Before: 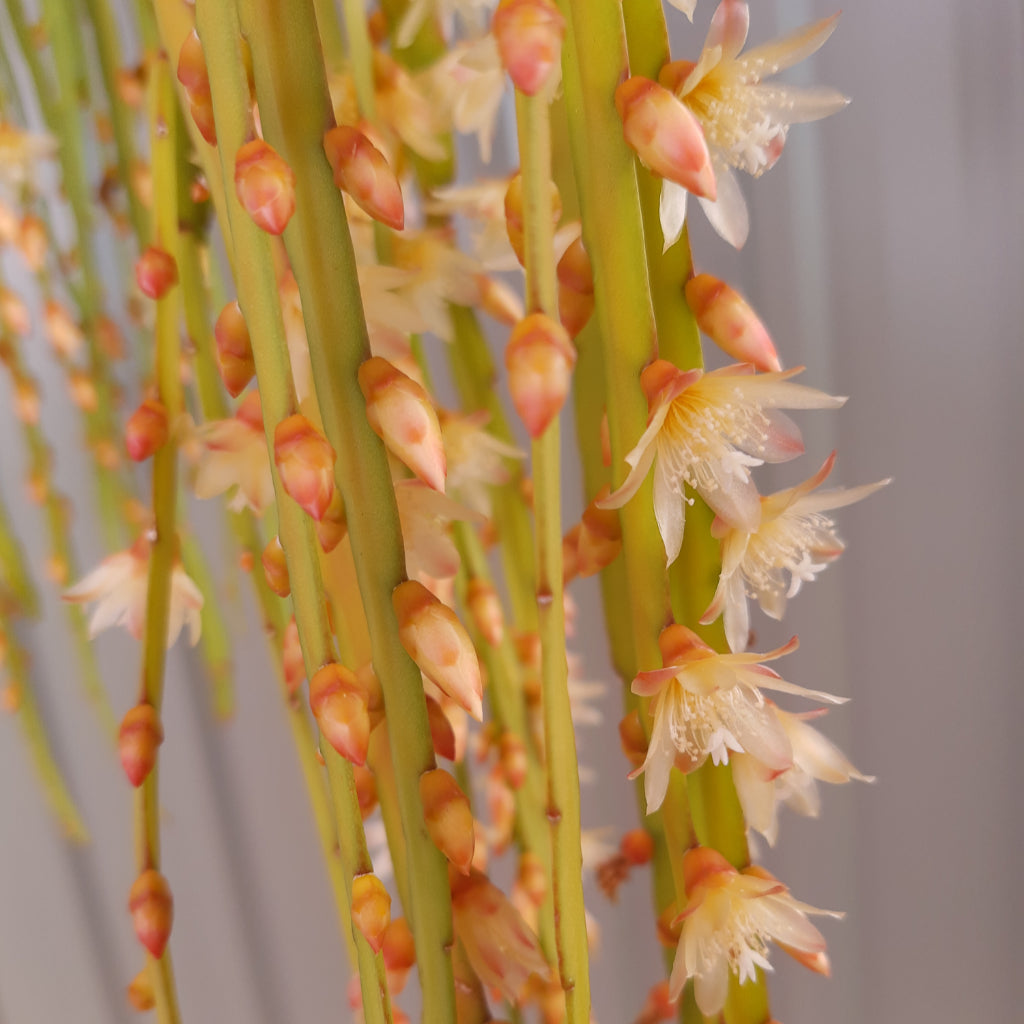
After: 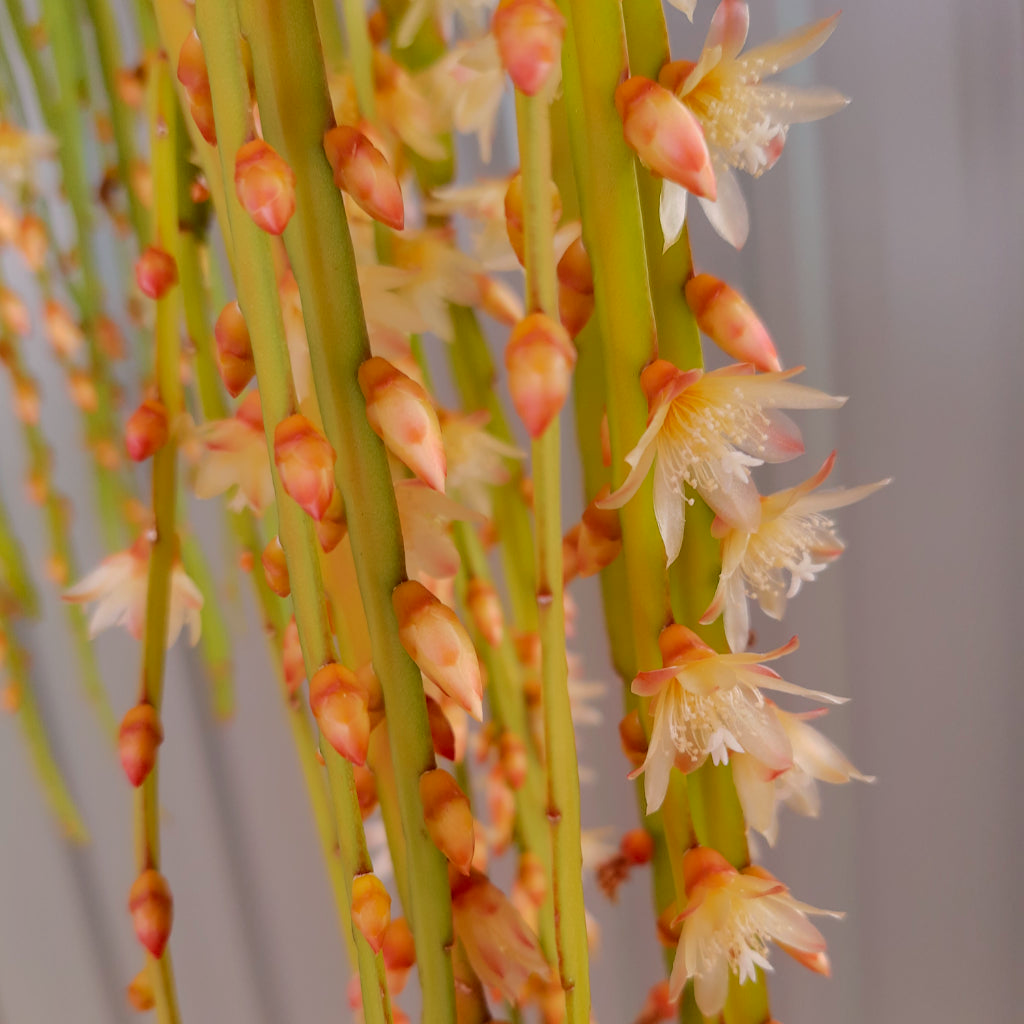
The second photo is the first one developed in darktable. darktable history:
tone curve: curves: ch0 [(0, 0) (0.181, 0.087) (0.498, 0.485) (0.78, 0.742) (0.993, 0.954)]; ch1 [(0, 0) (0.311, 0.149) (0.395, 0.349) (0.488, 0.477) (0.612, 0.641) (1, 1)]; ch2 [(0, 0) (0.5, 0.5) (0.638, 0.667) (1, 1)], color space Lab, independent channels, preserve colors none
shadows and highlights: soften with gaussian
contrast brightness saturation: saturation -0.064
